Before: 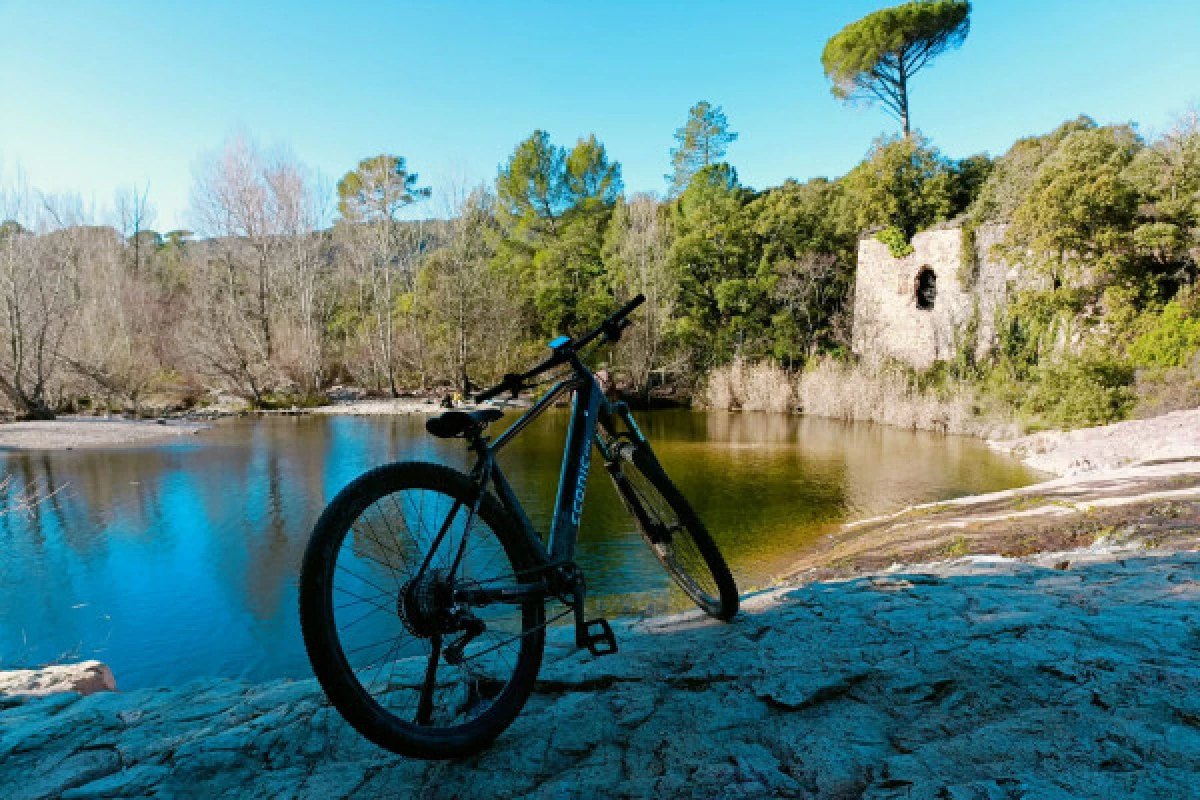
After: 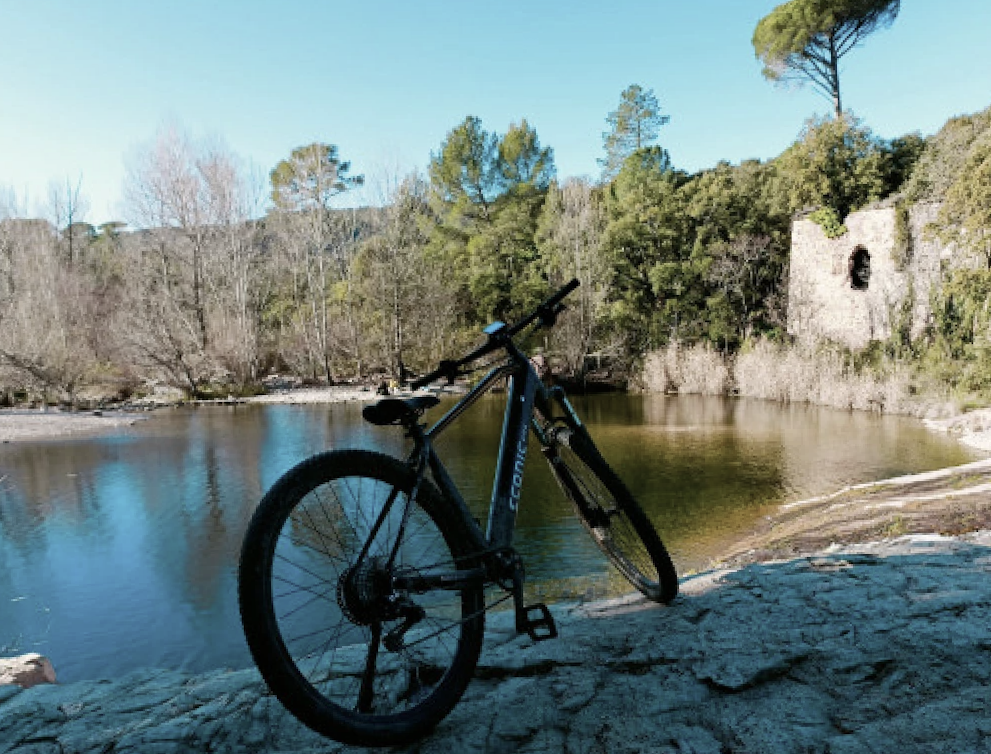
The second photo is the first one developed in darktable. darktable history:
crop and rotate: angle 0.886°, left 4.362%, top 0.889%, right 11.121%, bottom 2.578%
contrast brightness saturation: contrast 0.097, saturation -0.37
